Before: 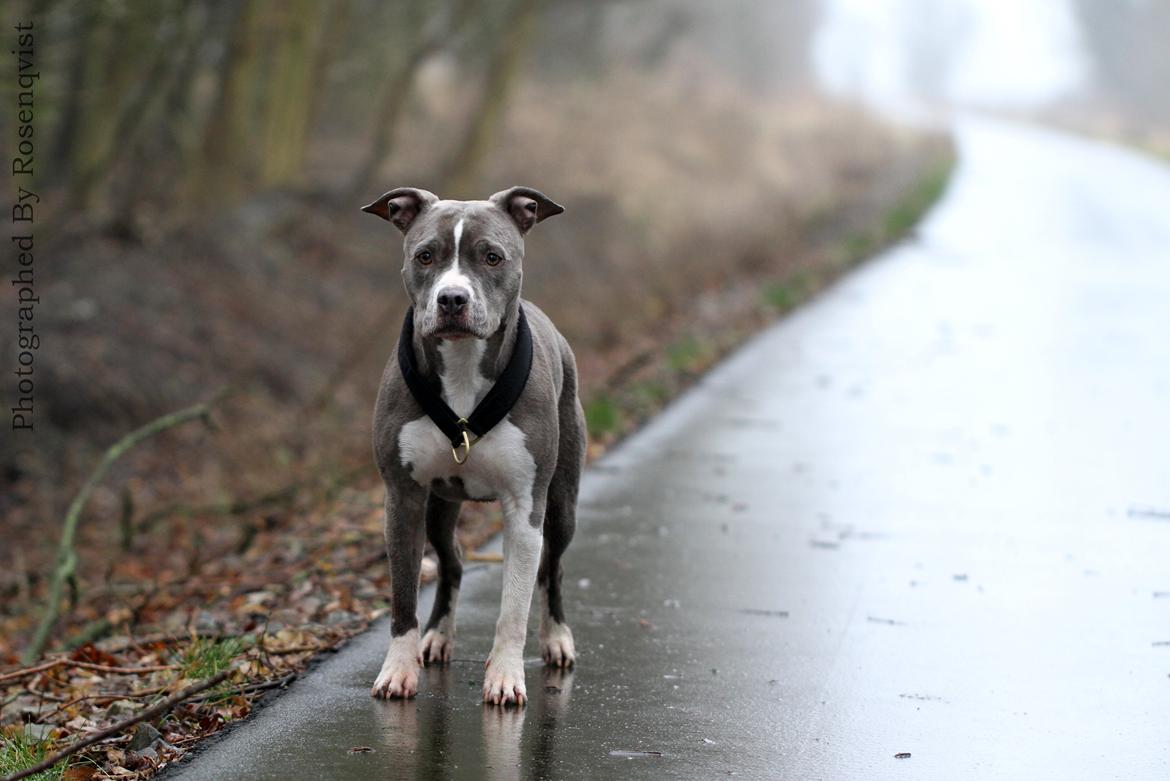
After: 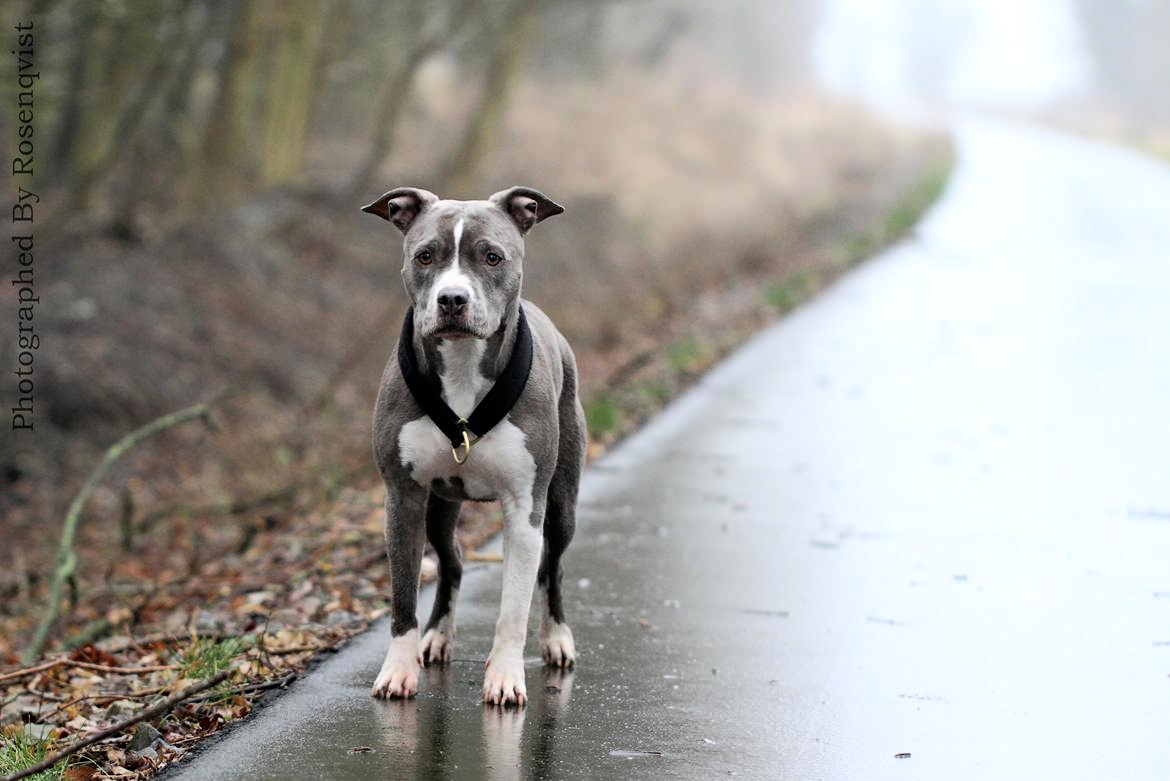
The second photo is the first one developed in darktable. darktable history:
base curve: preserve colors none
tone curve: curves: ch0 [(0, 0) (0.004, 0.001) (0.133, 0.16) (0.325, 0.399) (0.475, 0.588) (0.832, 0.903) (1, 1)], color space Lab, independent channels, preserve colors none
